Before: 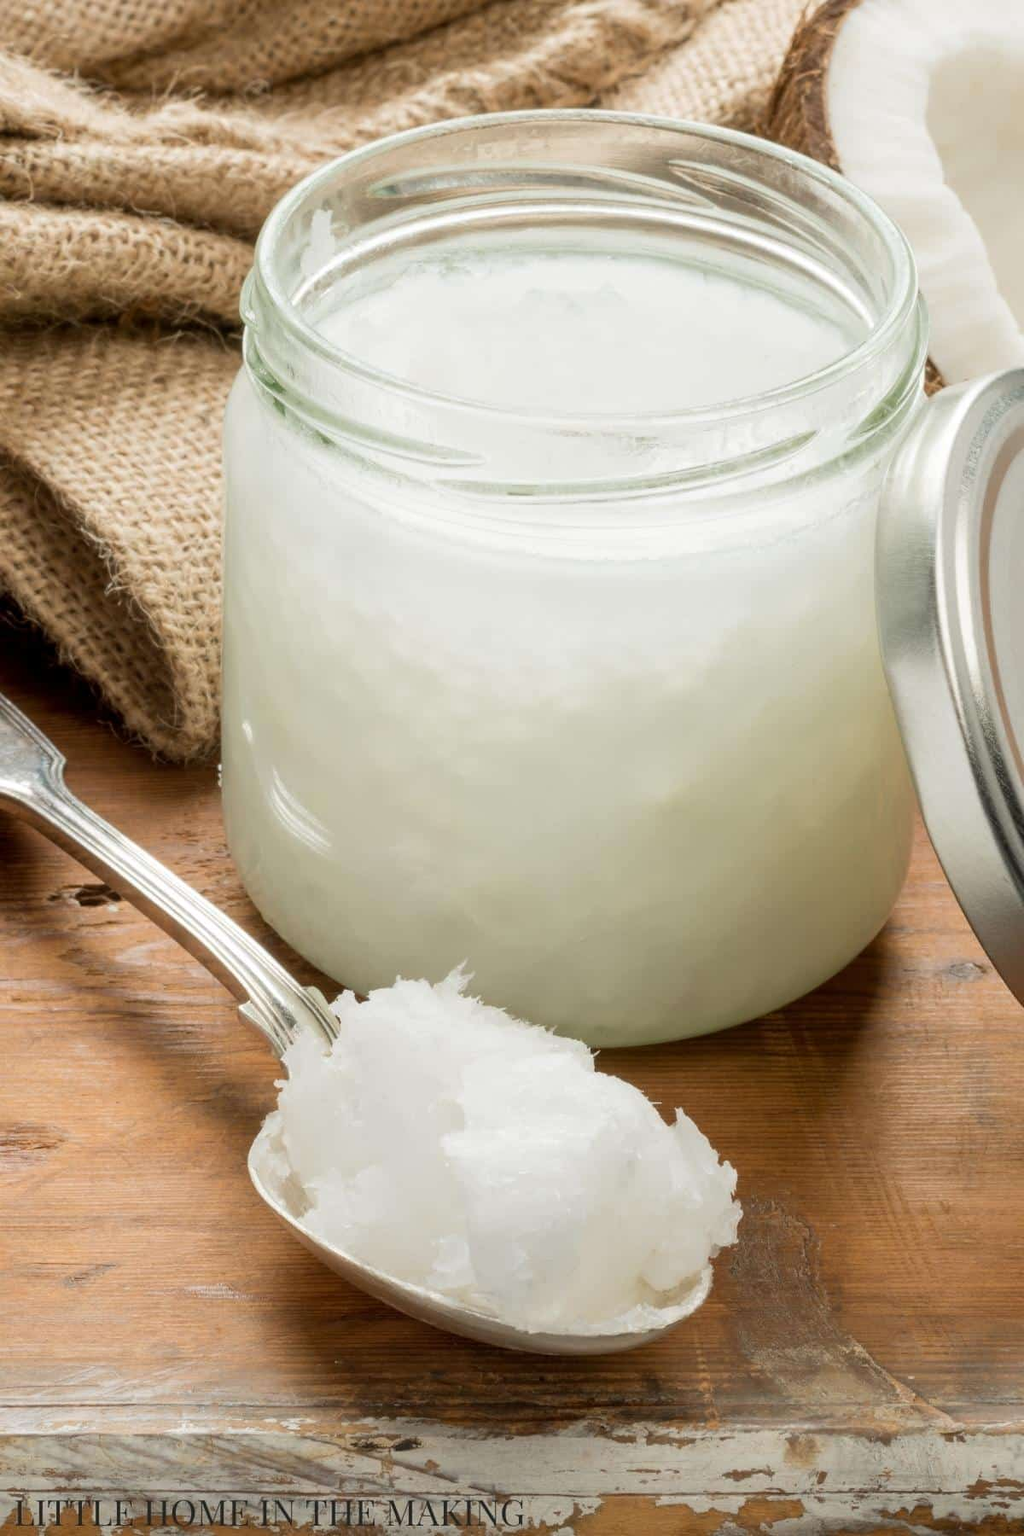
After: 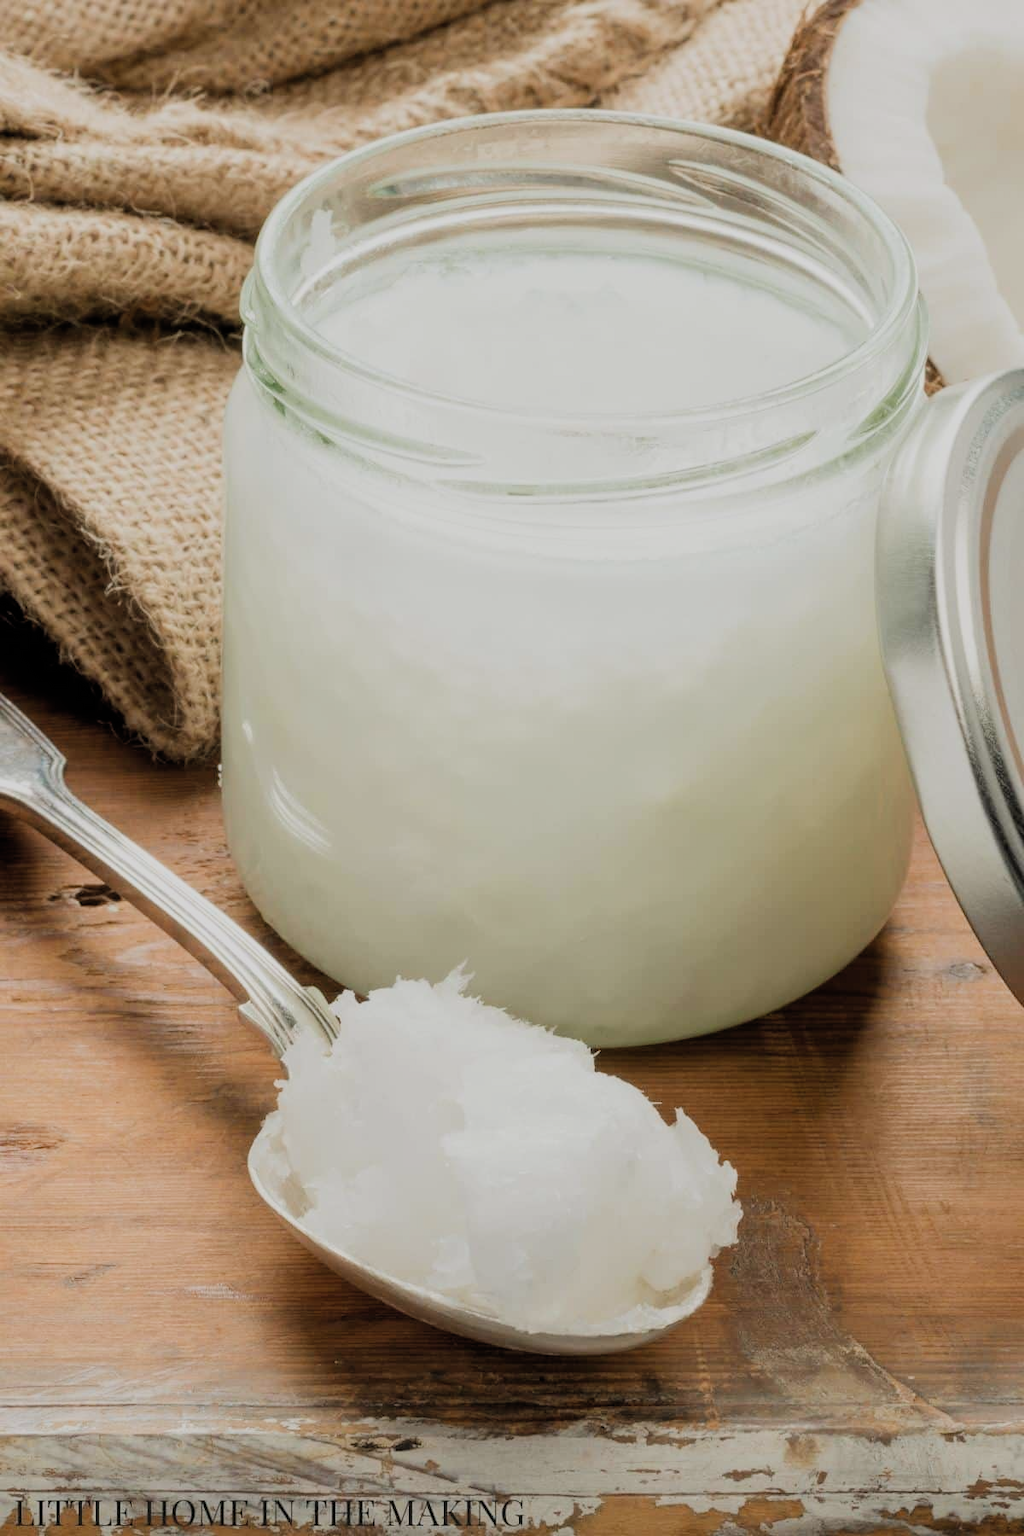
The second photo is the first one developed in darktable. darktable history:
filmic rgb: black relative exposure -7.65 EV, white relative exposure 4.56 EV, hardness 3.61, add noise in highlights 0.1, color science v4 (2020), type of noise poissonian
